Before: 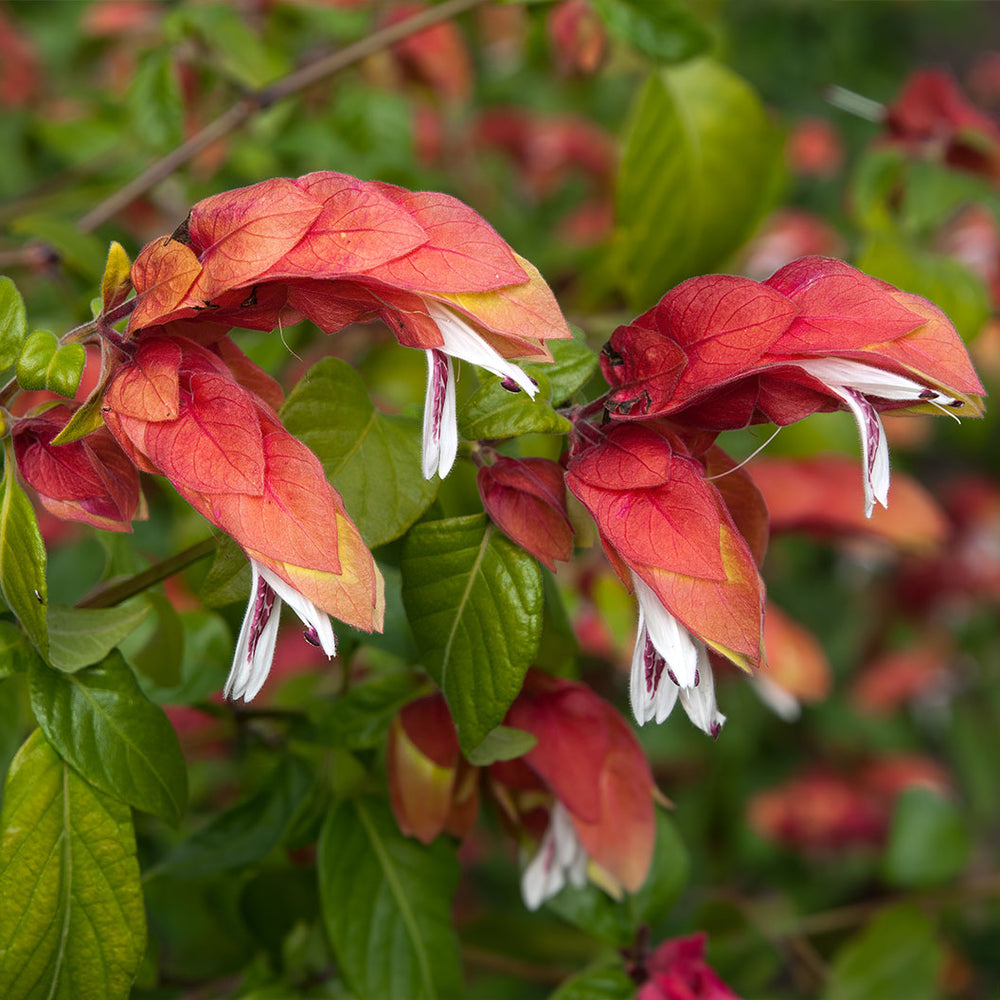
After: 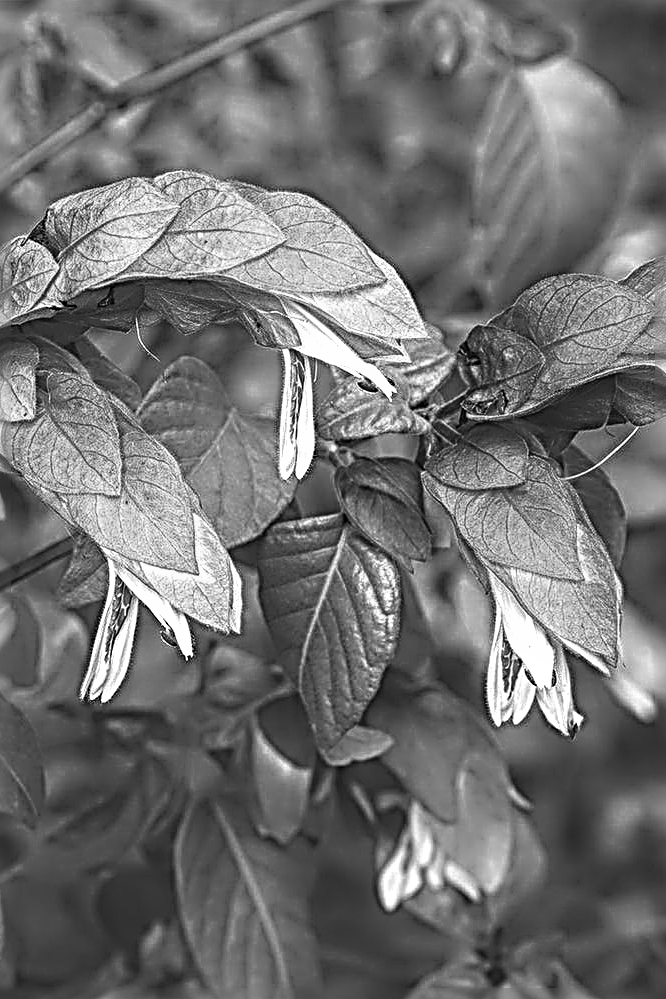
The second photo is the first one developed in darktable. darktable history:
sharpen: radius 4.001, amount 2
exposure: black level correction -0.041, exposure 0.064 EV, compensate highlight preservation false
local contrast: highlights 19%, detail 186%
velvia: on, module defaults
crop and rotate: left 14.385%, right 18.948%
monochrome: on, module defaults
haze removal: strength -0.09, distance 0.358, compatibility mode true, adaptive false
rotate and perspective: crop left 0, crop top 0
